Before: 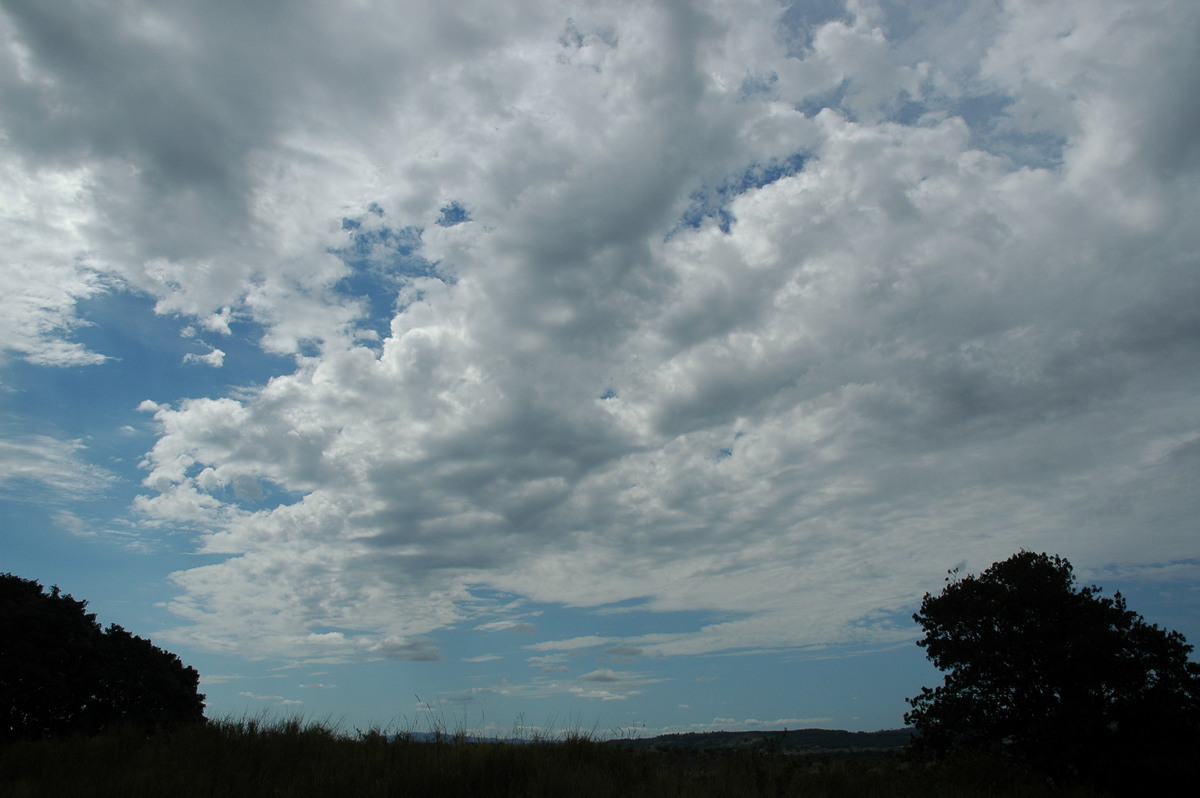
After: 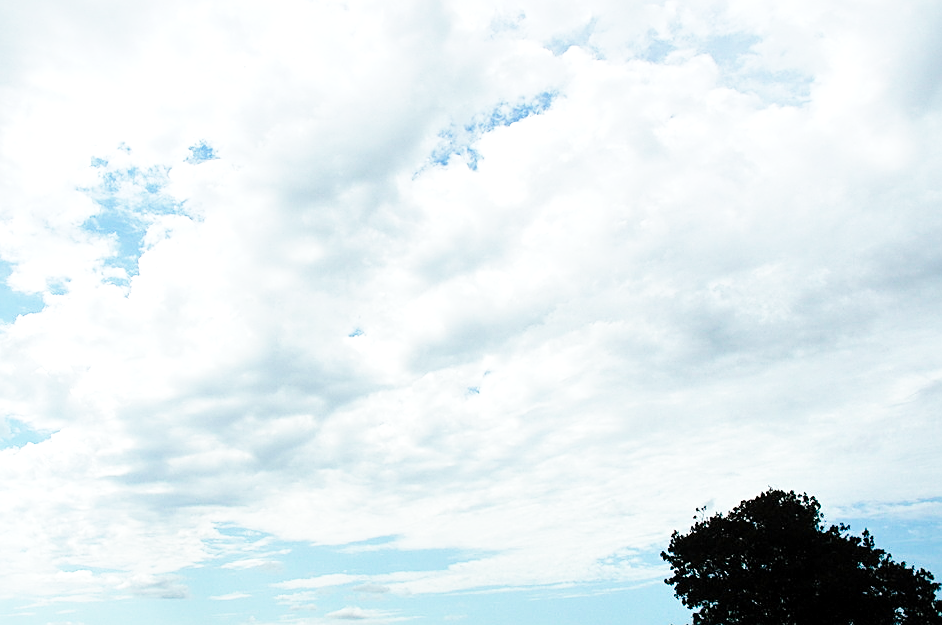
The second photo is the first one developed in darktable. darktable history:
crop and rotate: left 21.022%, top 7.994%, right 0.434%, bottom 13.597%
exposure: black level correction 0, exposure 1.103 EV, compensate highlight preservation false
tone curve: curves: ch0 [(0, 0) (0.004, 0.001) (0.133, 0.112) (0.325, 0.362) (0.832, 0.893) (1, 1)], preserve colors none
color zones: curves: ch1 [(0.263, 0.53) (0.376, 0.287) (0.487, 0.512) (0.748, 0.547) (1, 0.513)]; ch2 [(0.262, 0.45) (0.751, 0.477)], mix 34.15%
local contrast: highlights 105%, shadows 98%, detail 119%, midtone range 0.2
sharpen: on, module defaults
base curve: curves: ch0 [(0, 0) (0.028, 0.03) (0.121, 0.232) (0.46, 0.748) (0.859, 0.968) (1, 1)], preserve colors none
